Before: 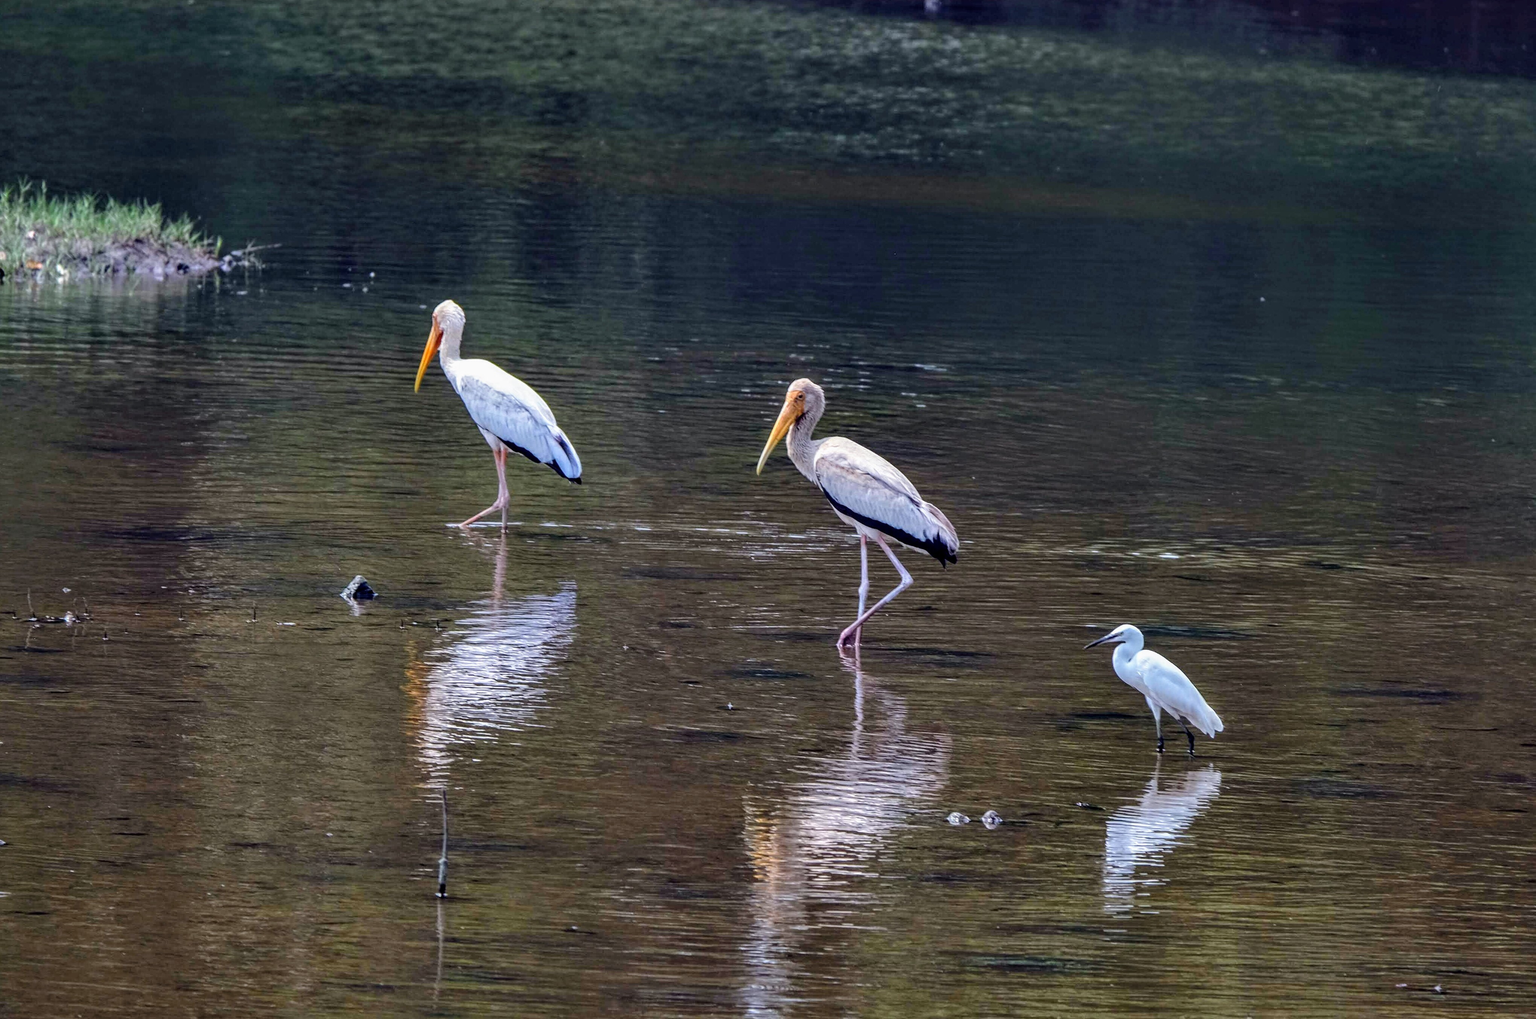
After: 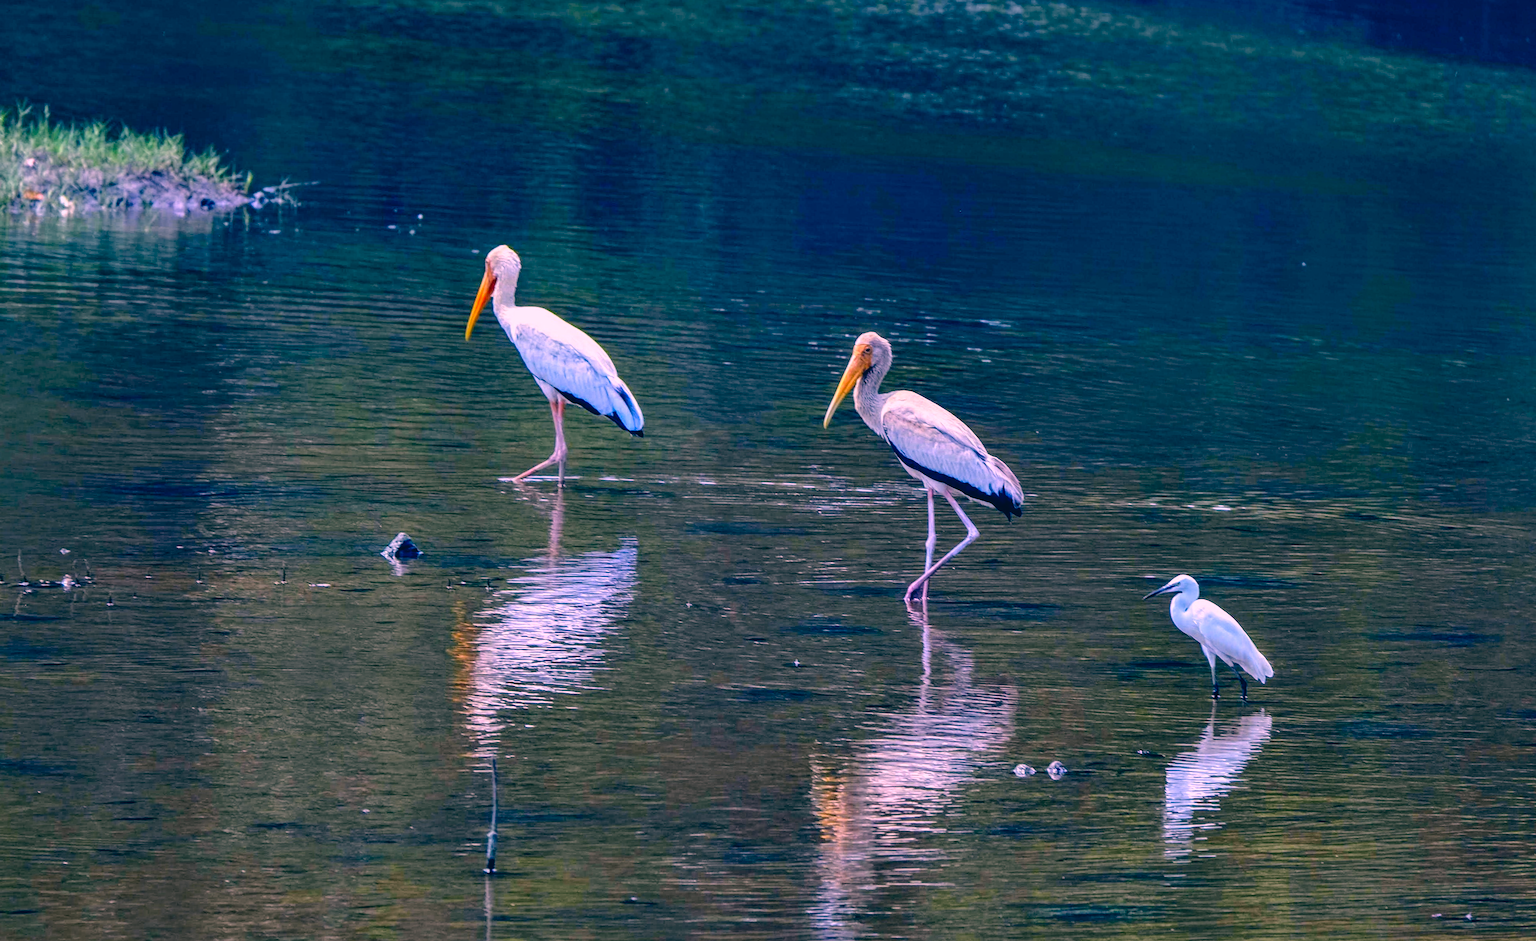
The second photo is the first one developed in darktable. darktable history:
color correction: highlights a* 17.03, highlights b* 0.205, shadows a* -15.38, shadows b* -14.56, saturation 1.5
rotate and perspective: rotation -0.013°, lens shift (vertical) -0.027, lens shift (horizontal) 0.178, crop left 0.016, crop right 0.989, crop top 0.082, crop bottom 0.918
